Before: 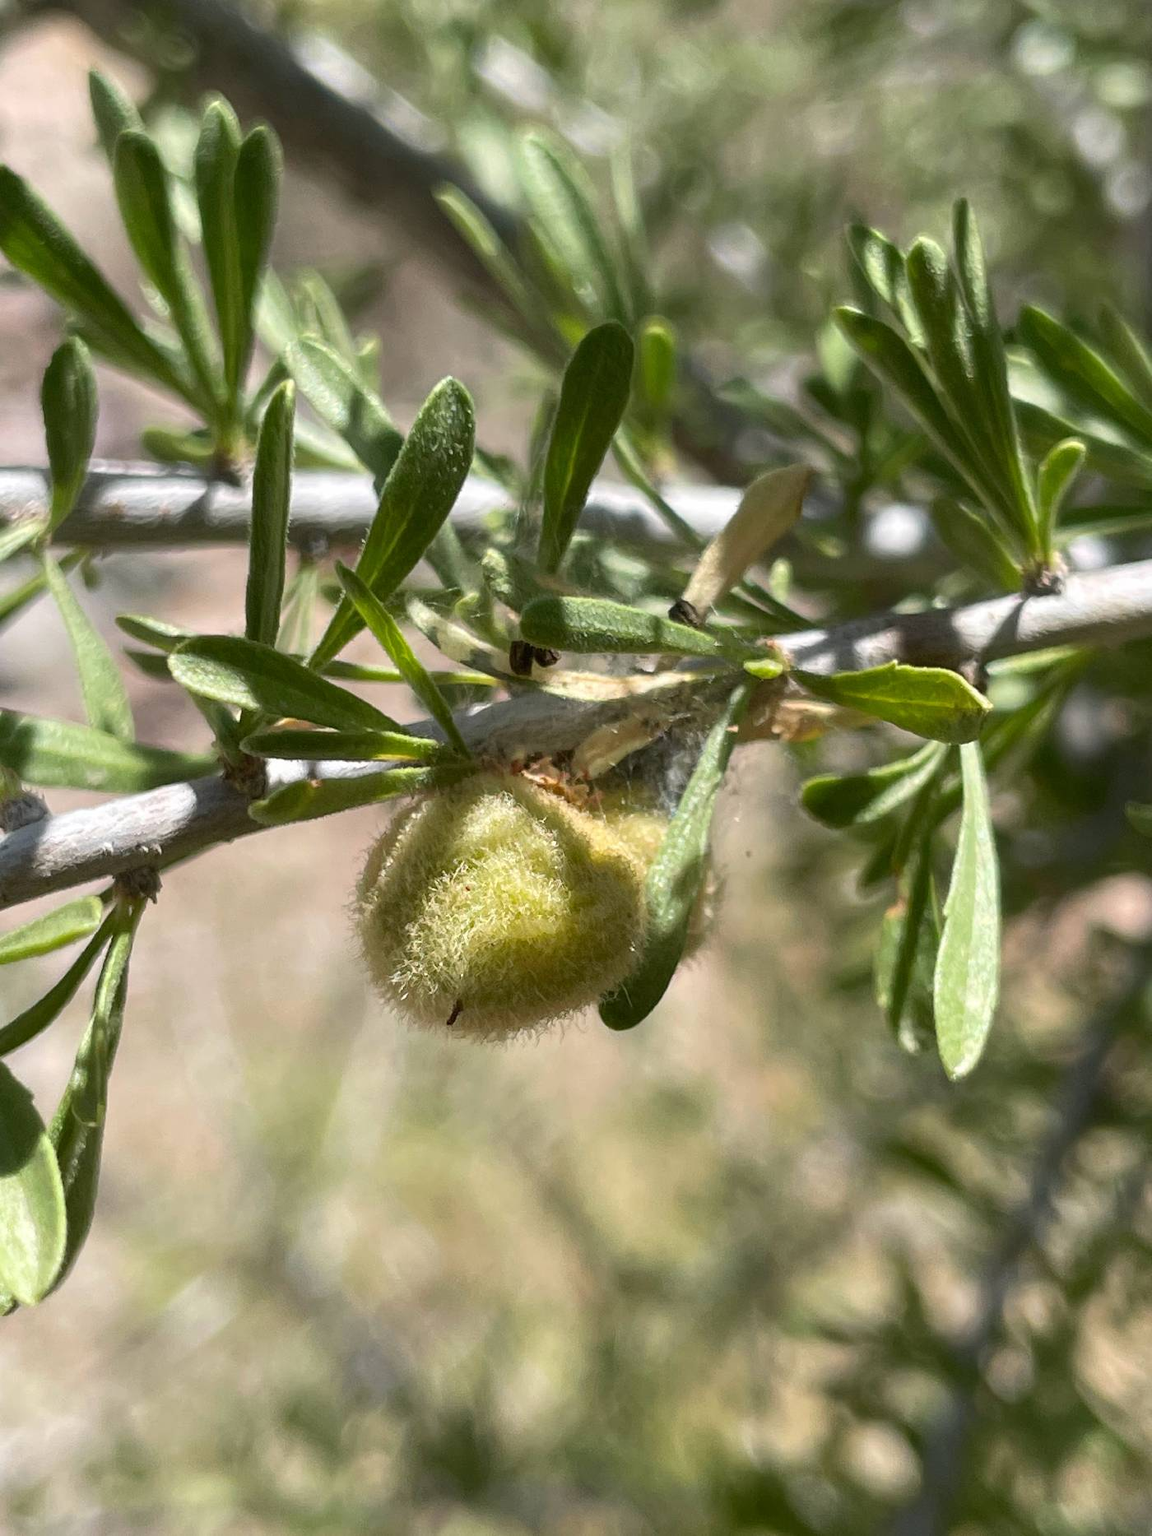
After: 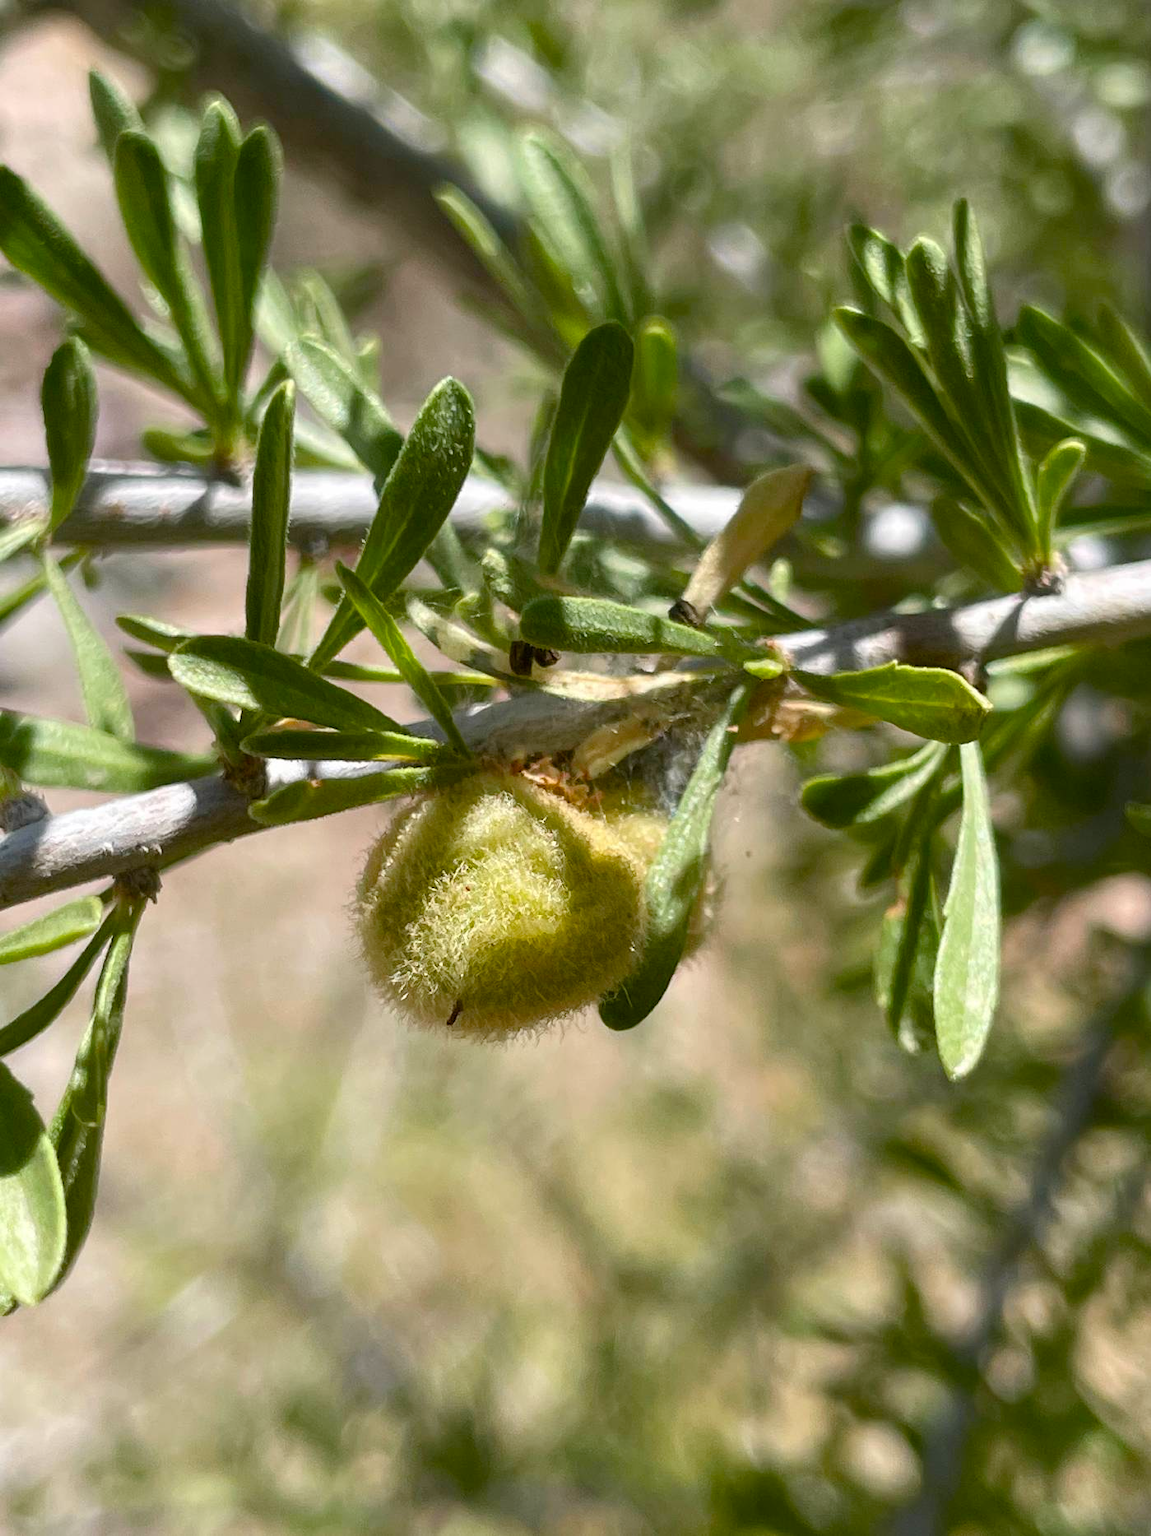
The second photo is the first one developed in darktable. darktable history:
color balance rgb: perceptual saturation grading › global saturation 20%, perceptual saturation grading › highlights -25.392%, perceptual saturation grading › shadows 25.362%, global vibrance 20%
